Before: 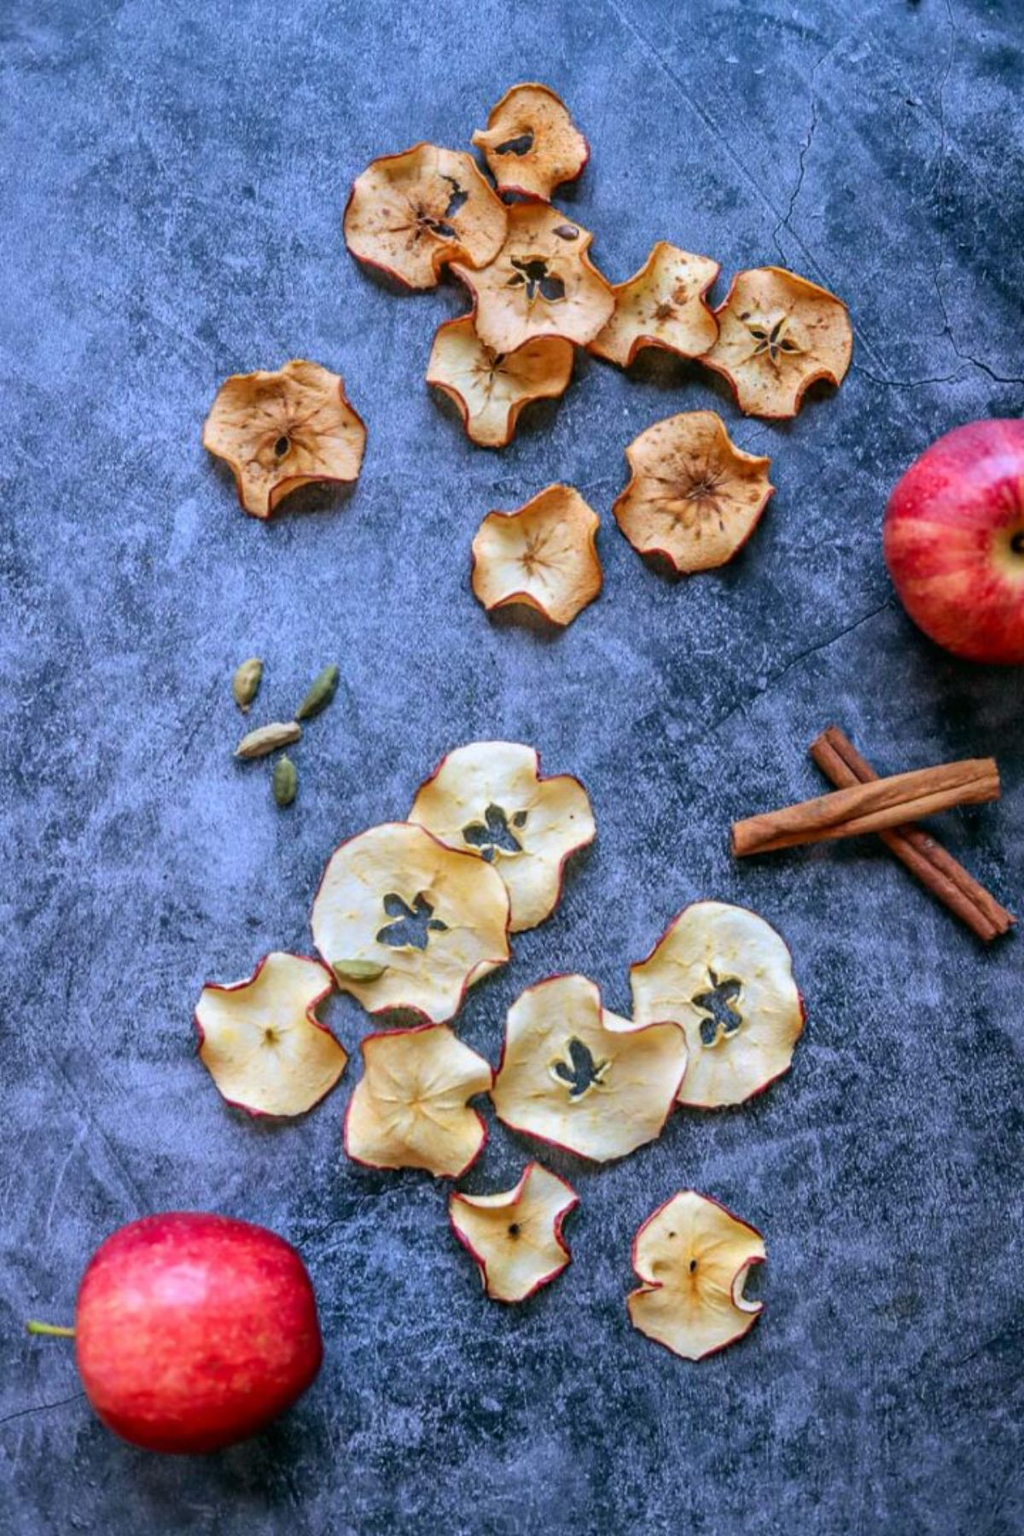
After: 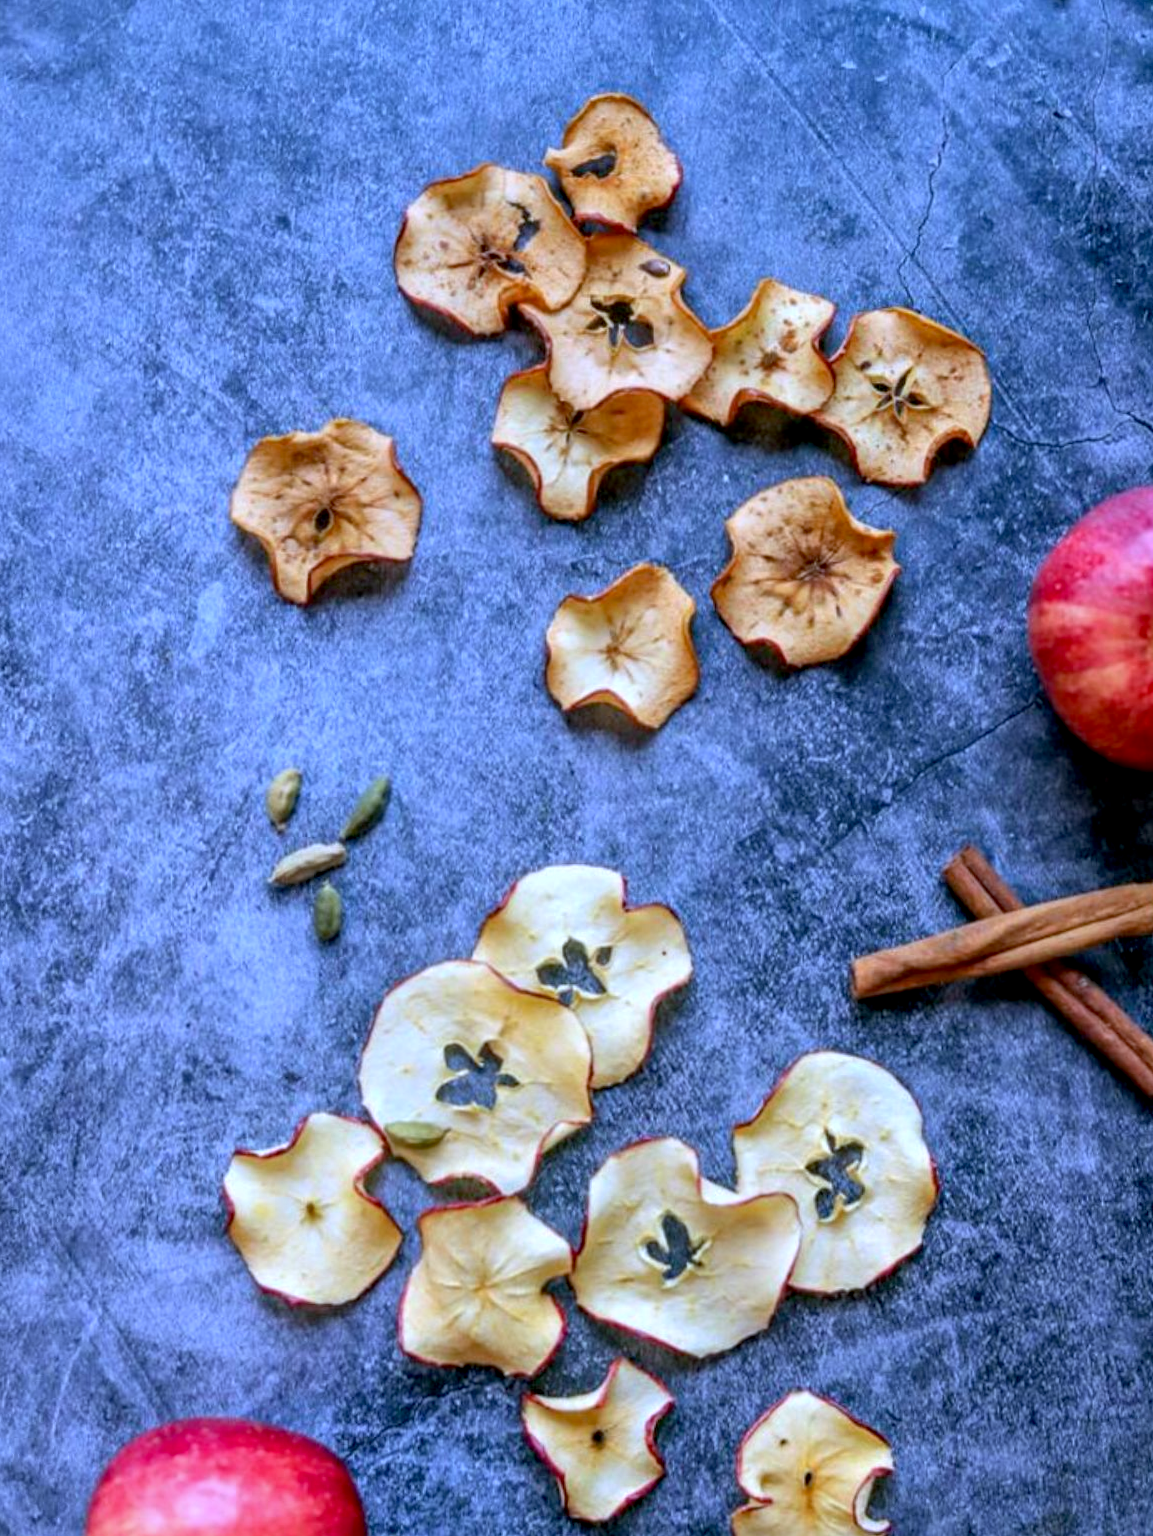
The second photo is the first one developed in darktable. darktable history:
white balance: red 0.931, blue 1.11
exposure: black level correction 0.007, exposure 0.159 EV, compensate highlight preservation false
crop and rotate: angle 0.2°, left 0.275%, right 3.127%, bottom 14.18%
